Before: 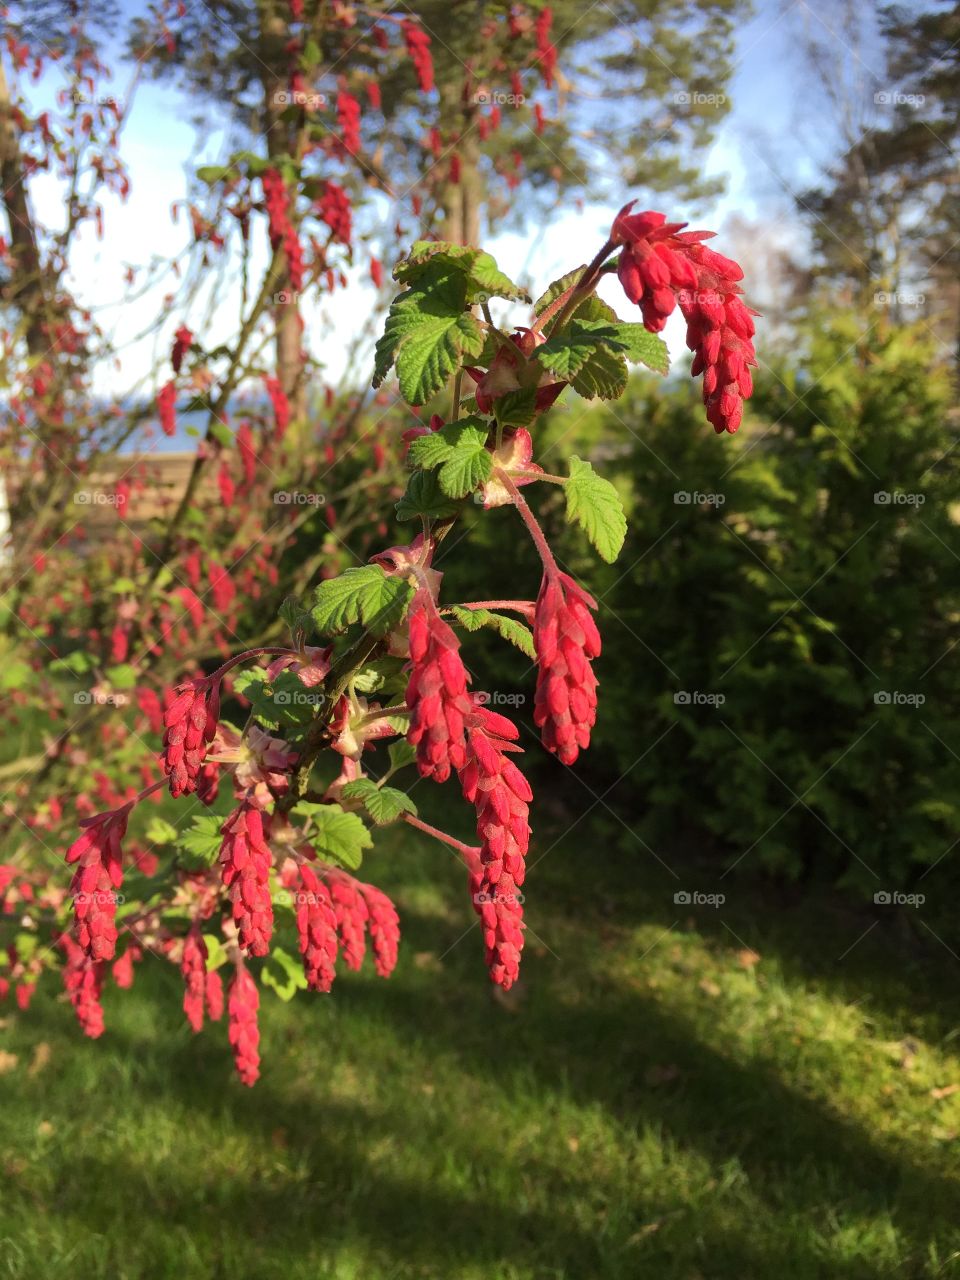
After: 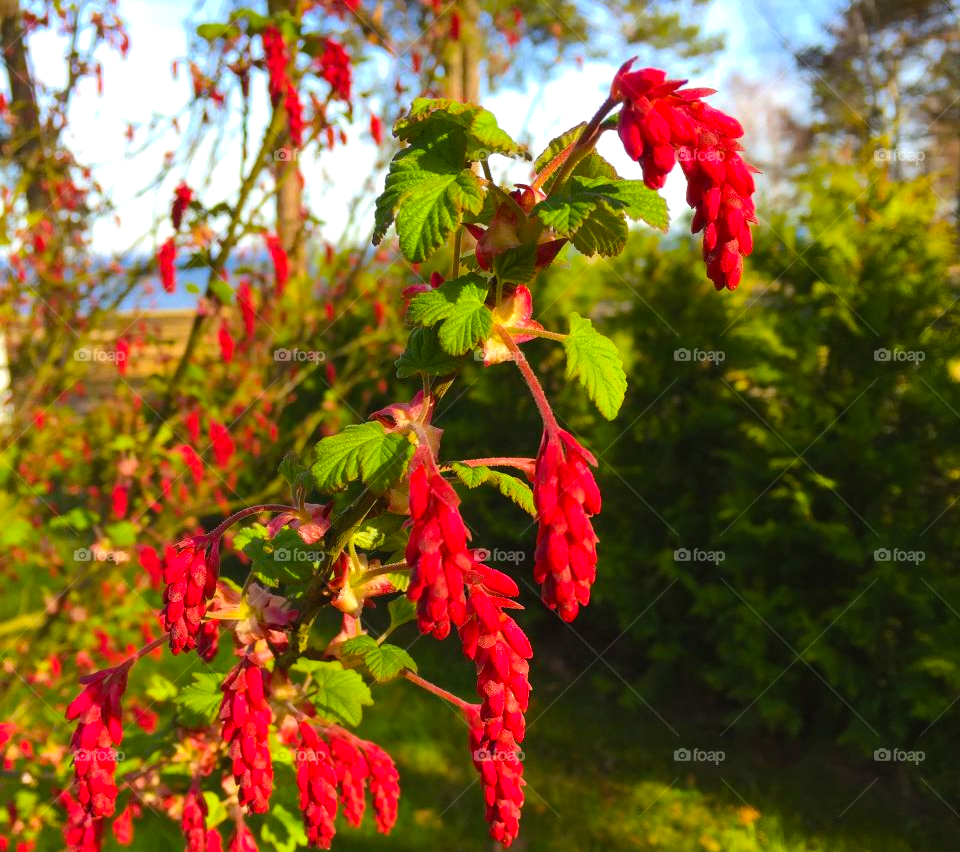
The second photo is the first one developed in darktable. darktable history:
crop: top 11.181%, bottom 22.253%
exposure: exposure 0.2 EV, compensate highlight preservation false
color balance rgb: global offset › luminance 0.282%, linear chroma grading › global chroma 25.16%, perceptual saturation grading › global saturation 19.467%, global vibrance 20%
